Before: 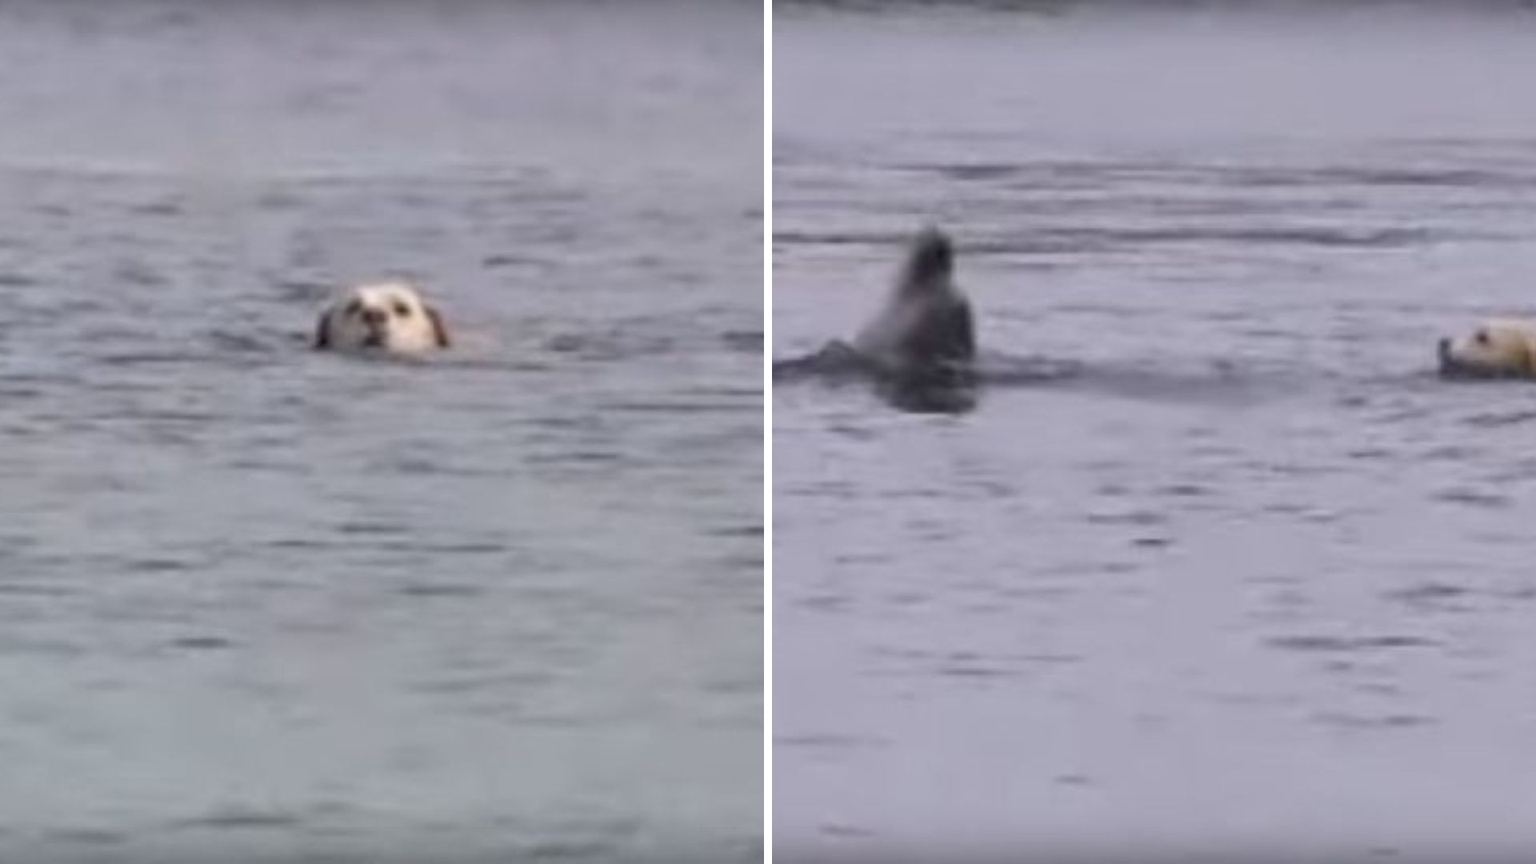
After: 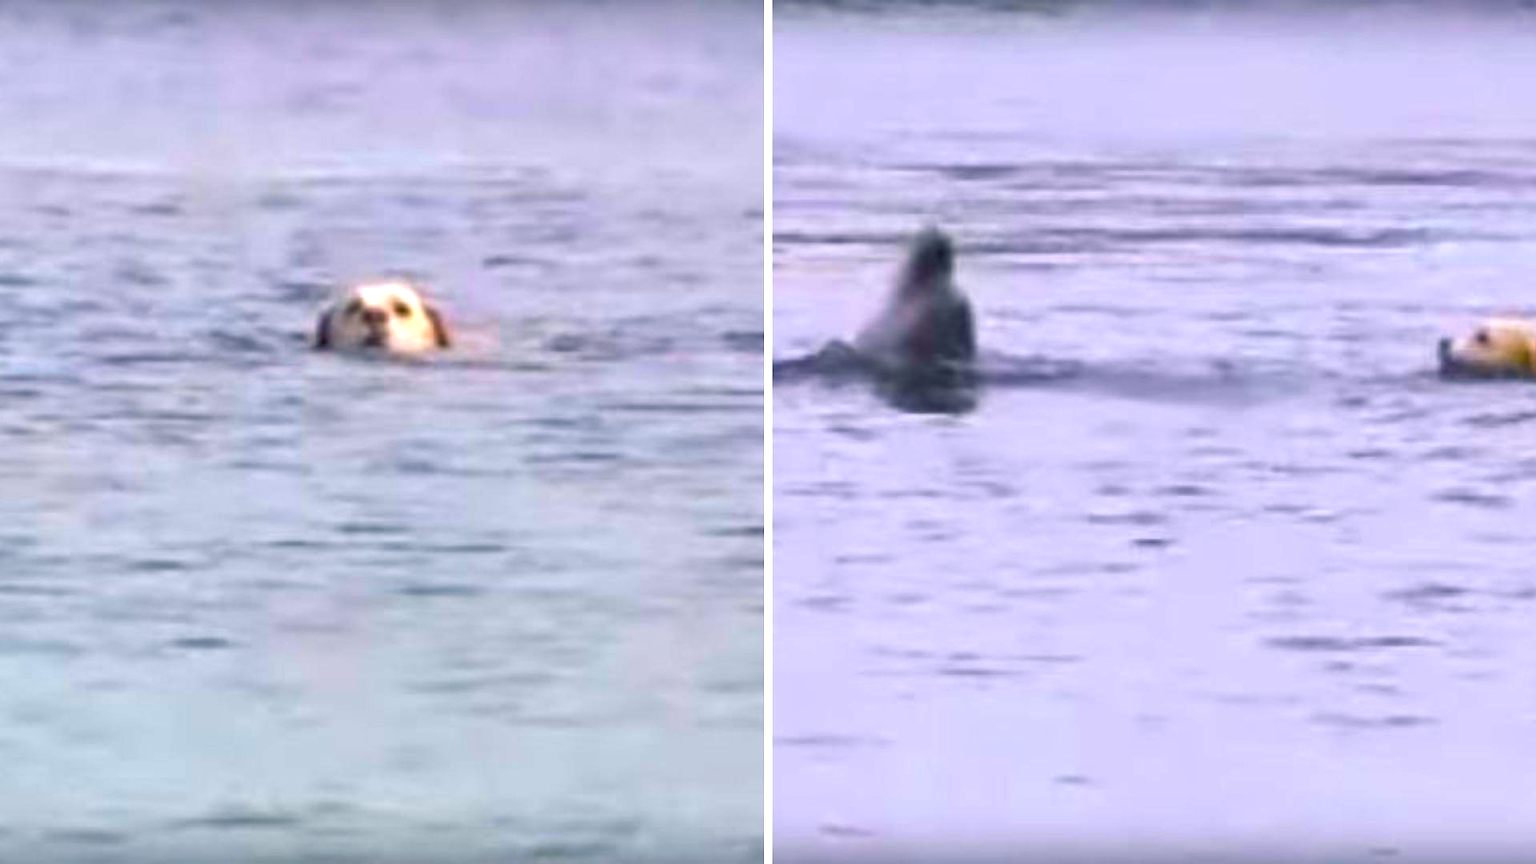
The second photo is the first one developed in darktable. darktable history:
color balance rgb: shadows lift › chroma 2.06%, shadows lift › hue 221.74°, perceptual saturation grading › global saturation 64.894%, perceptual saturation grading › highlights 58.973%, perceptual saturation grading › mid-tones 49.705%, perceptual saturation grading › shadows 49.782%, perceptual brilliance grading › global brilliance 12.352%, perceptual brilliance grading › highlights 14.879%, global vibrance 20%
